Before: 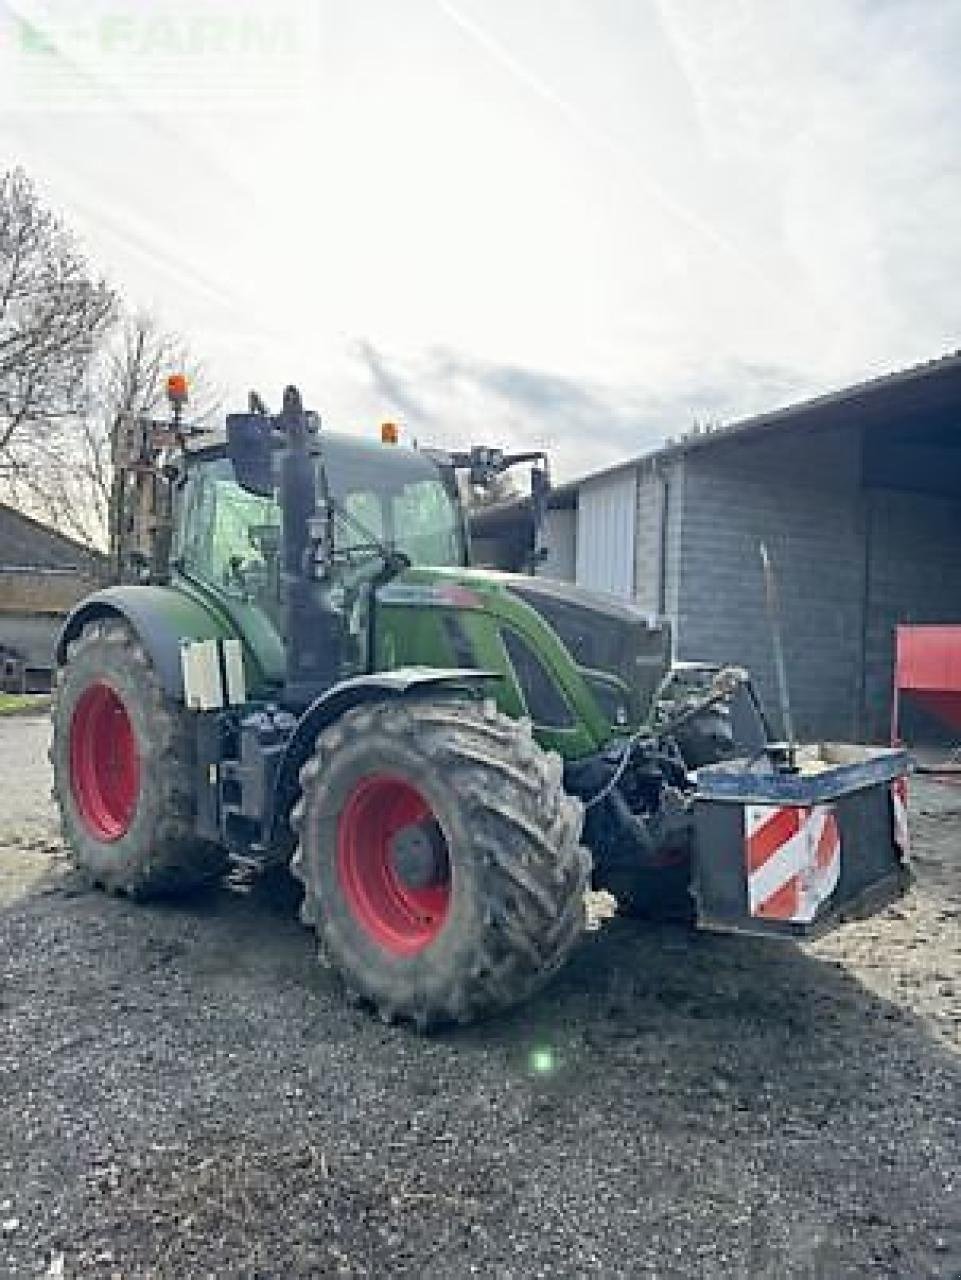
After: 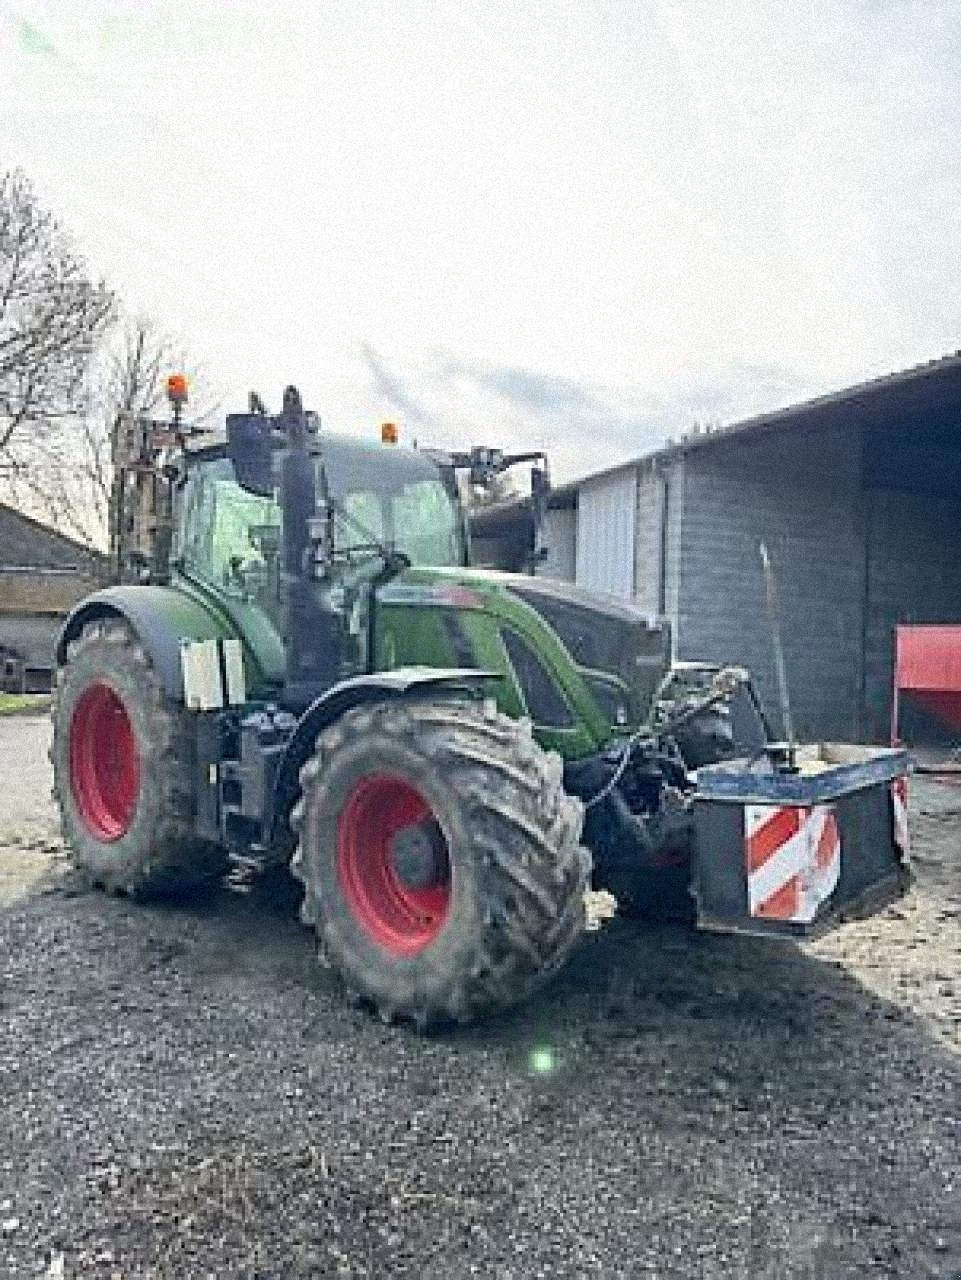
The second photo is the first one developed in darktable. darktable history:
contrast brightness saturation: contrast 0.15, brightness 0.05
grain: coarseness 9.38 ISO, strength 34.99%, mid-tones bias 0%
